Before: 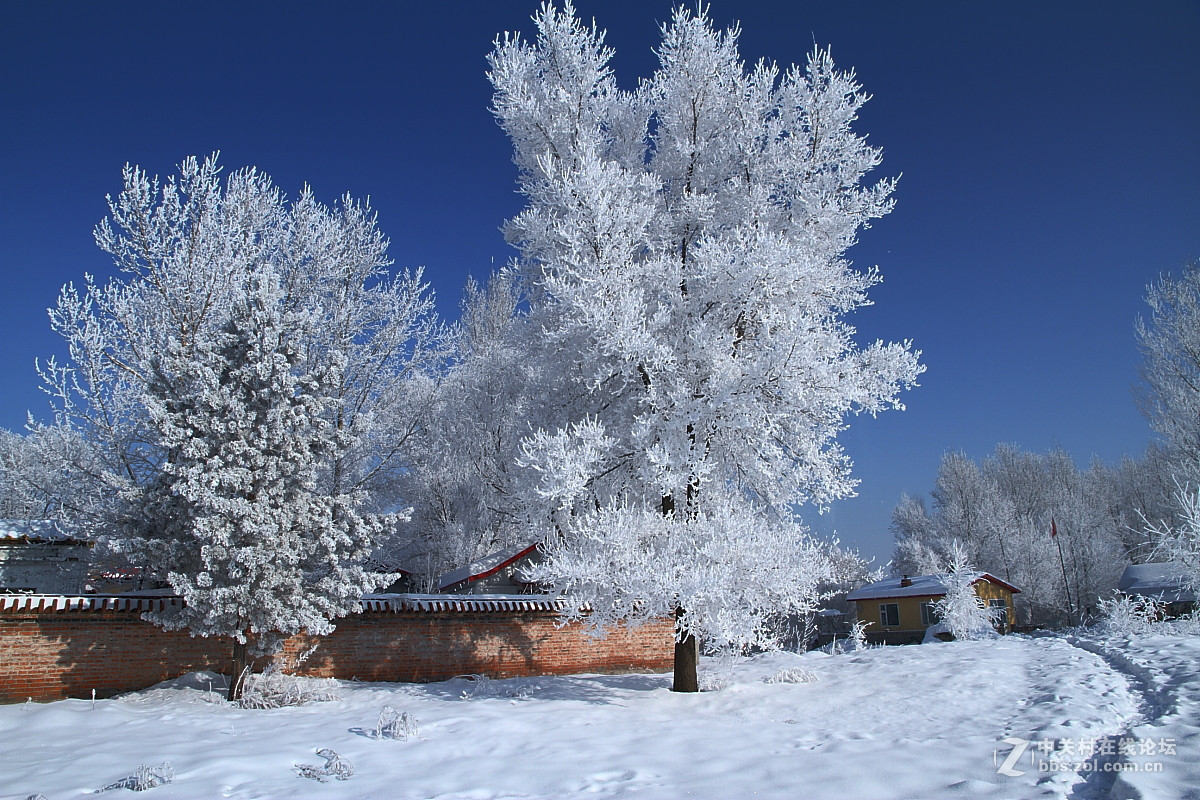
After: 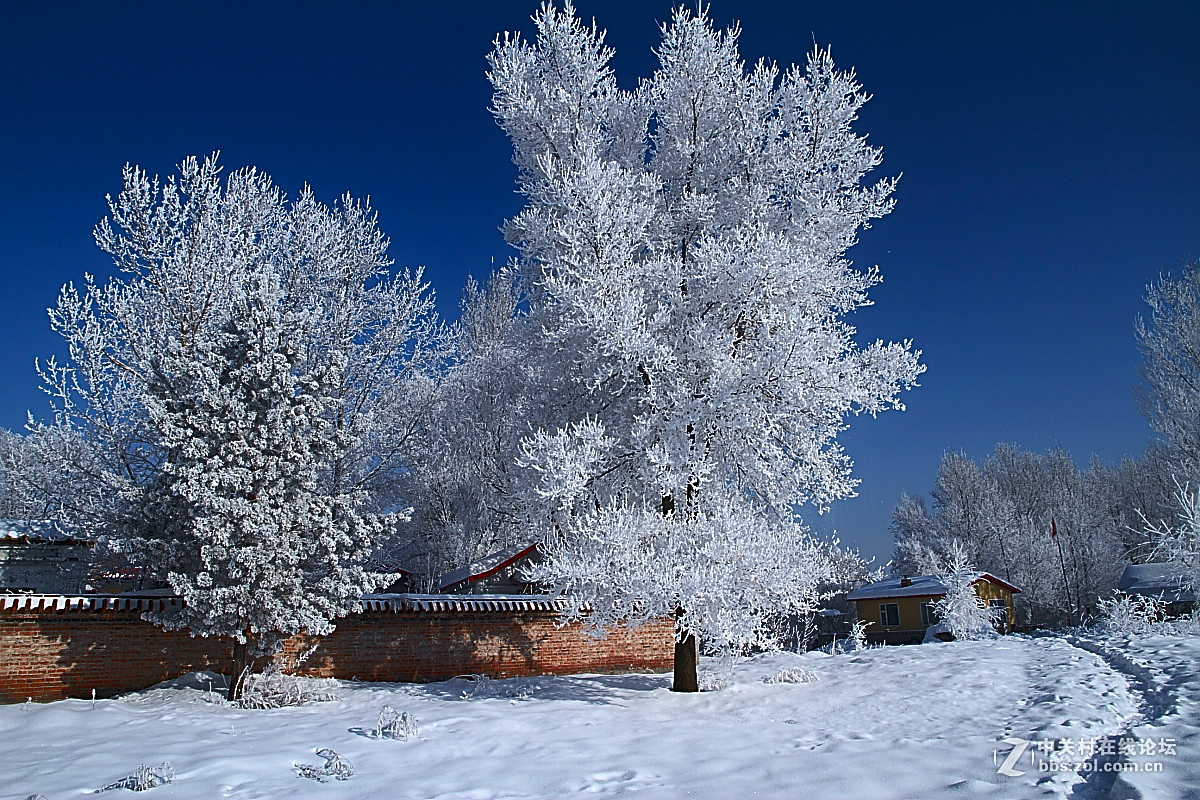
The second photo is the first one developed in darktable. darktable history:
contrast equalizer: octaves 7, y [[0.5, 0.488, 0.462, 0.461, 0.491, 0.5], [0.5 ×6], [0.5 ×6], [0 ×6], [0 ×6]]
contrast brightness saturation: contrast 0.066, brightness -0.128, saturation 0.056
sharpen: radius 2.539, amount 0.644
